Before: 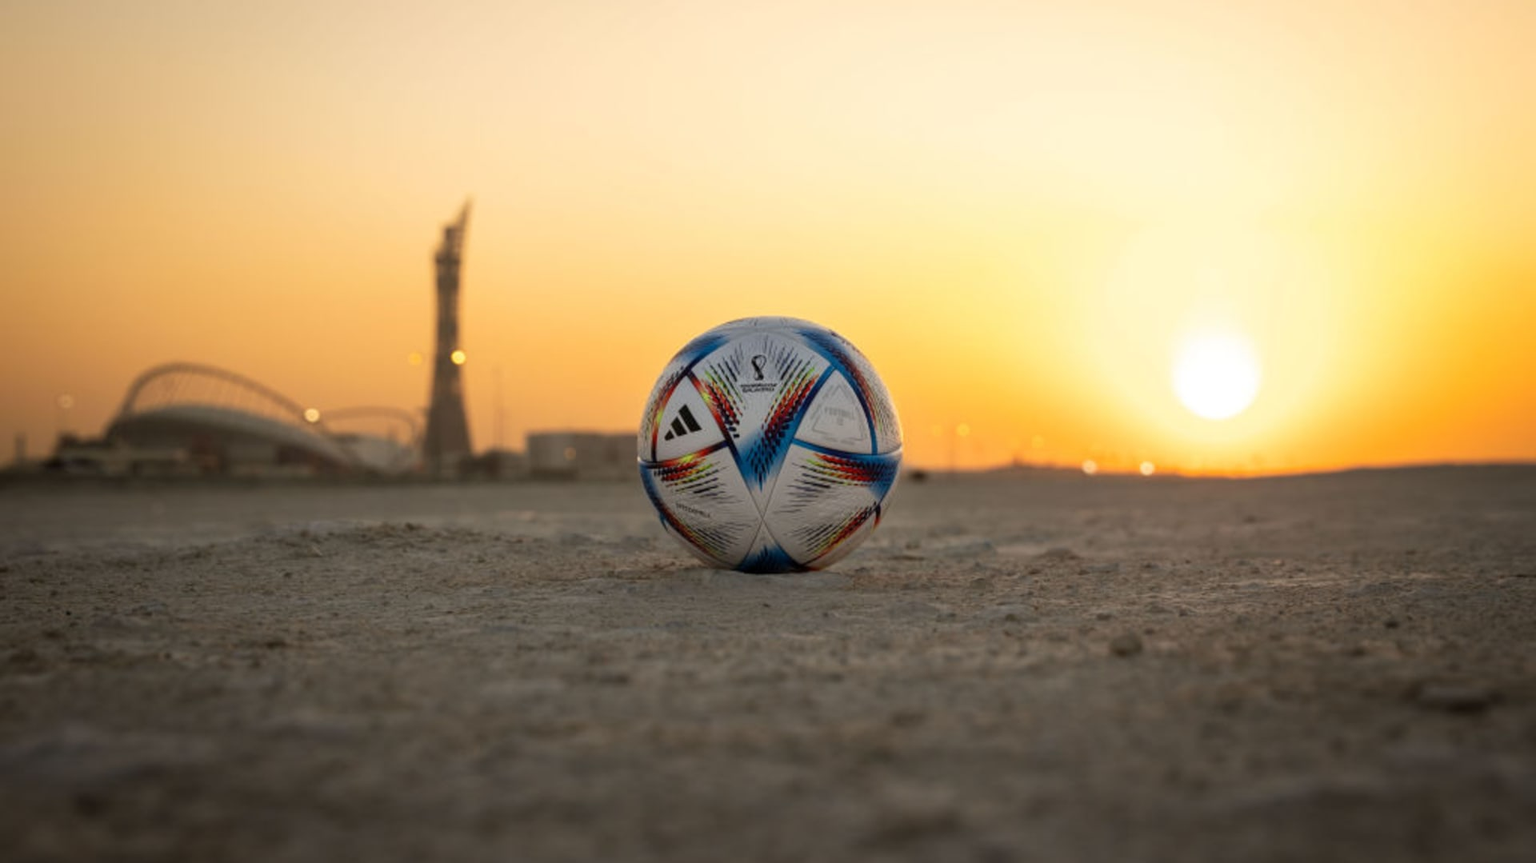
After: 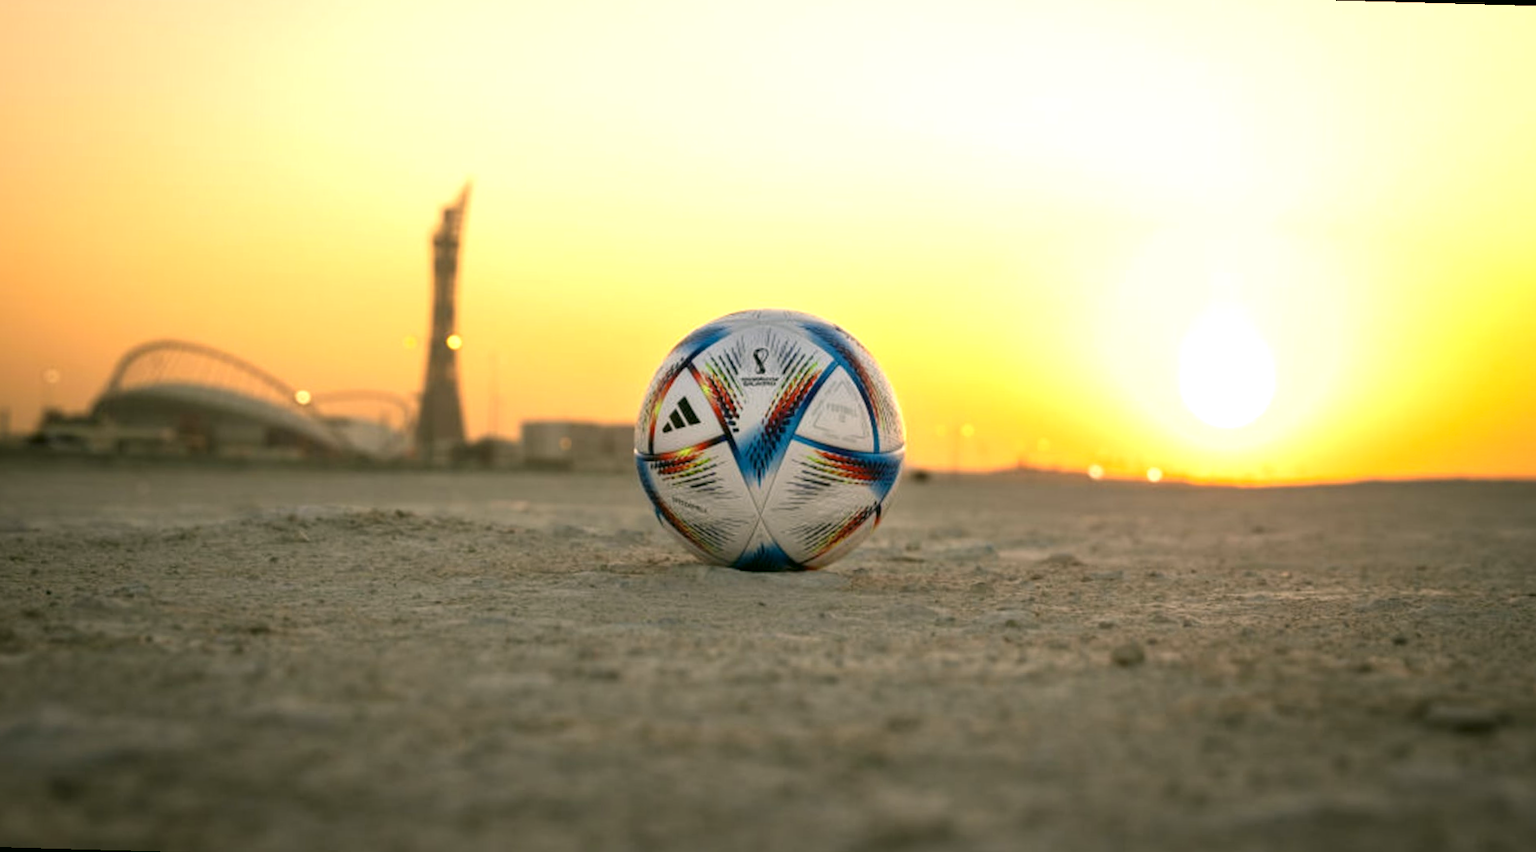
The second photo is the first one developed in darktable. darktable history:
rotate and perspective: rotation 1.57°, crop left 0.018, crop right 0.982, crop top 0.039, crop bottom 0.961
color correction: highlights a* 4.02, highlights b* 4.98, shadows a* -7.55, shadows b* 4.98
exposure: exposure 0.7 EV, compensate highlight preservation false
